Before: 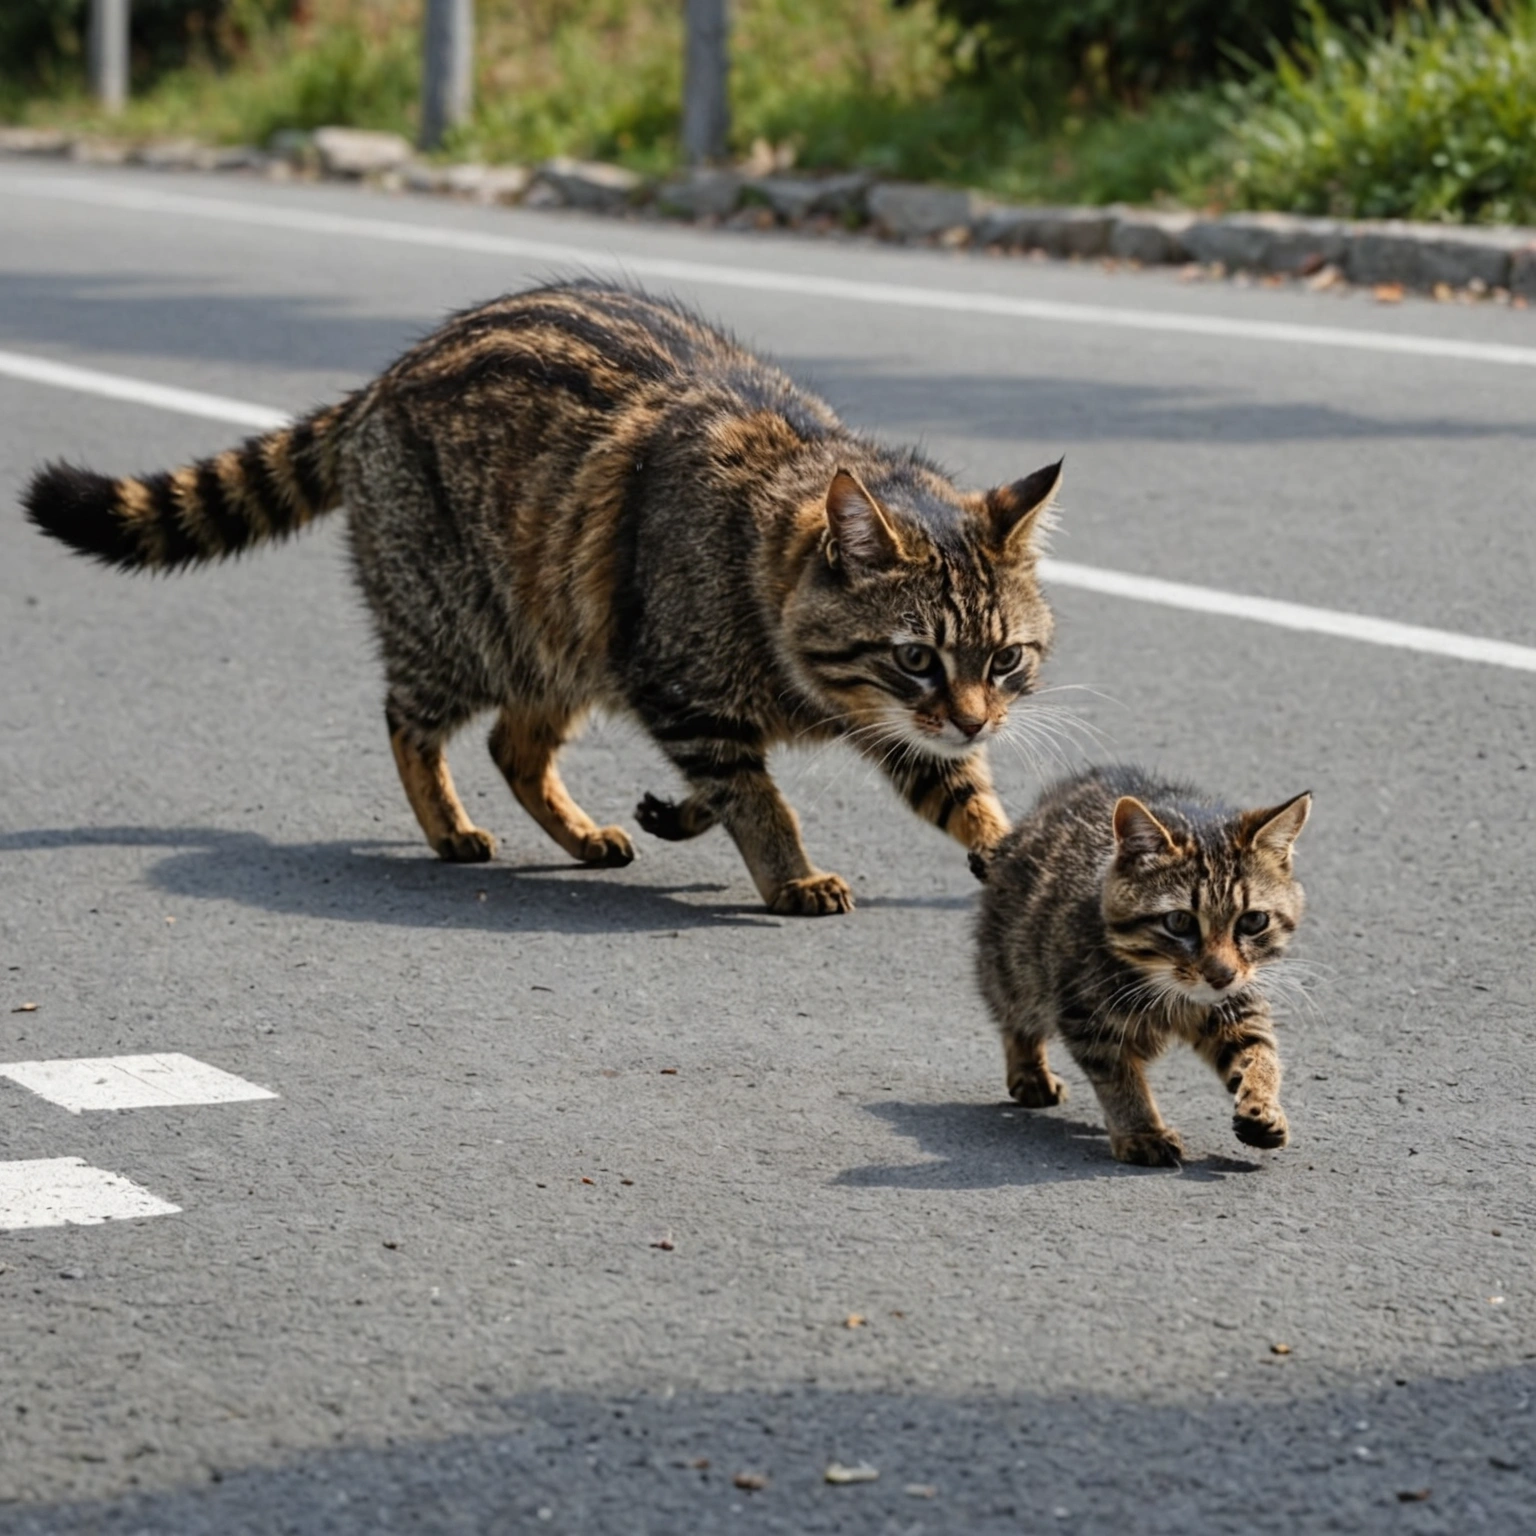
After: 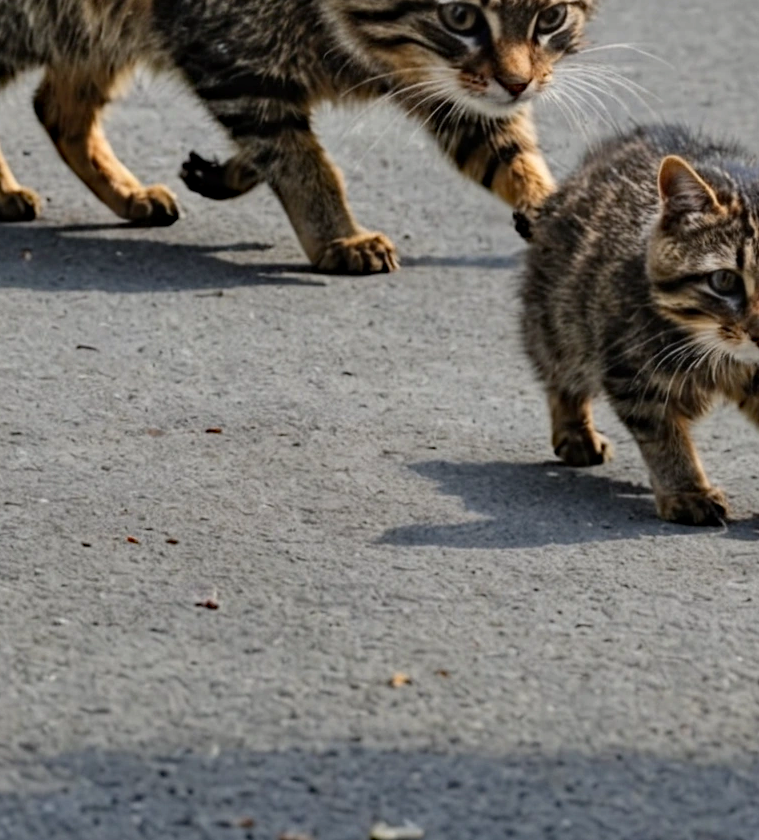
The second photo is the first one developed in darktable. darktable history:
crop: left 29.672%, top 41.786%, right 20.851%, bottom 3.487%
haze removal: compatibility mode true, adaptive false
shadows and highlights: white point adjustment 0.1, highlights -70, soften with gaussian
